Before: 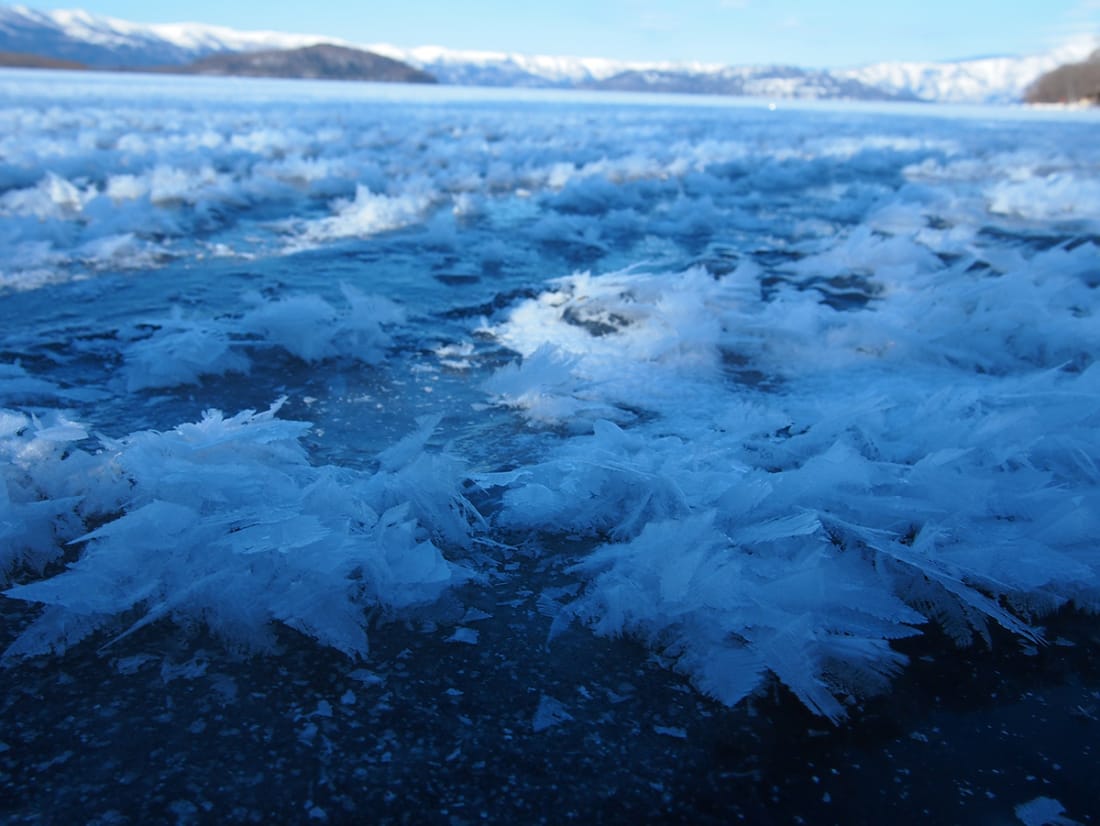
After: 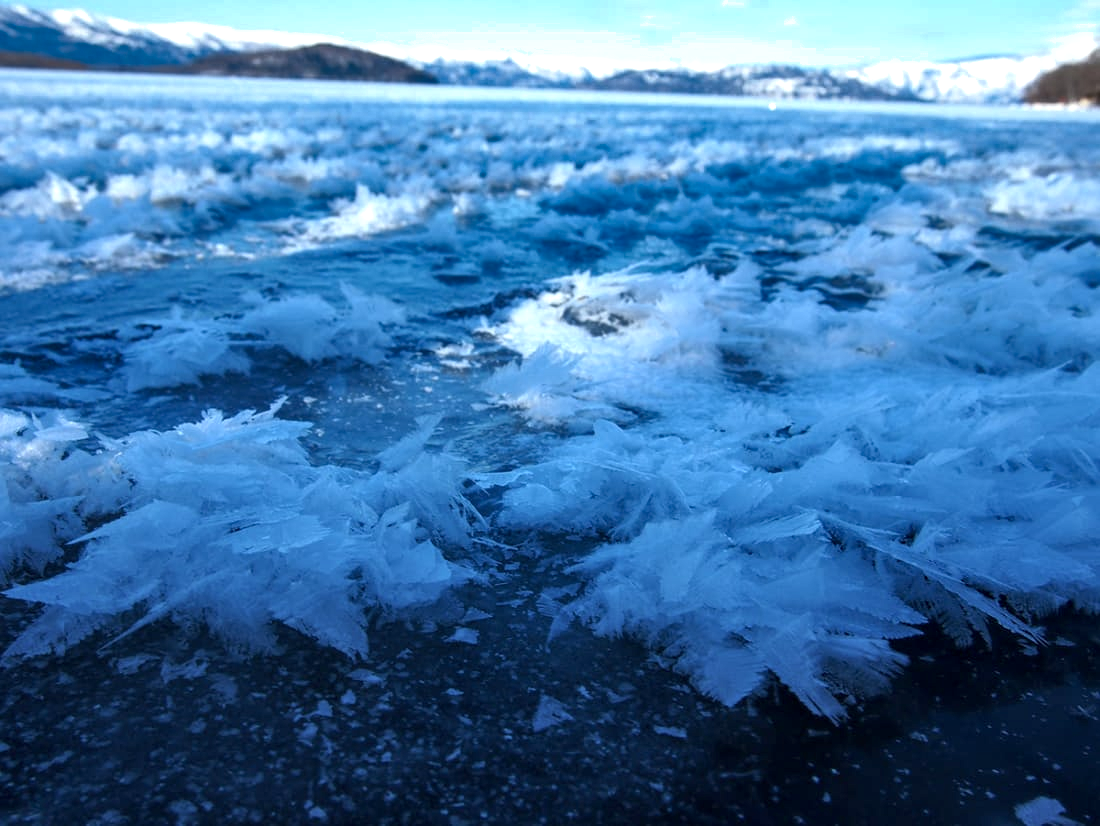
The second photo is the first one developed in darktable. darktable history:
shadows and highlights: radius 109.07, shadows 23.95, highlights -58.98, low approximation 0.01, soften with gaussian
local contrast: detail 130%
exposure: exposure 0.347 EV, compensate highlight preservation false
